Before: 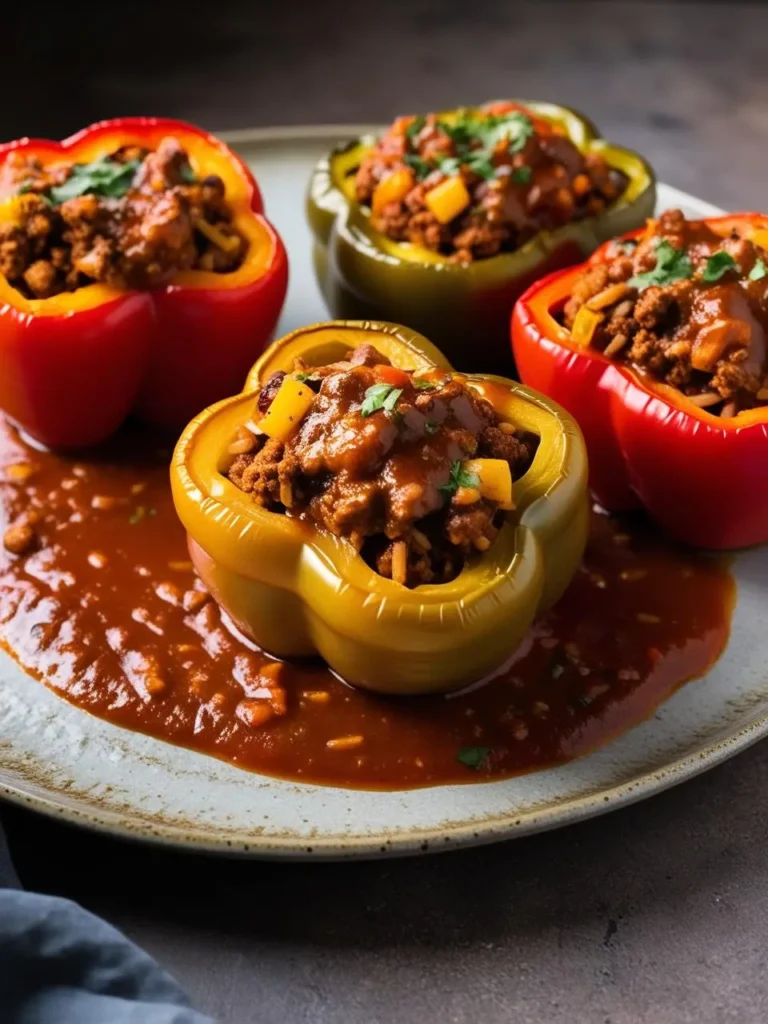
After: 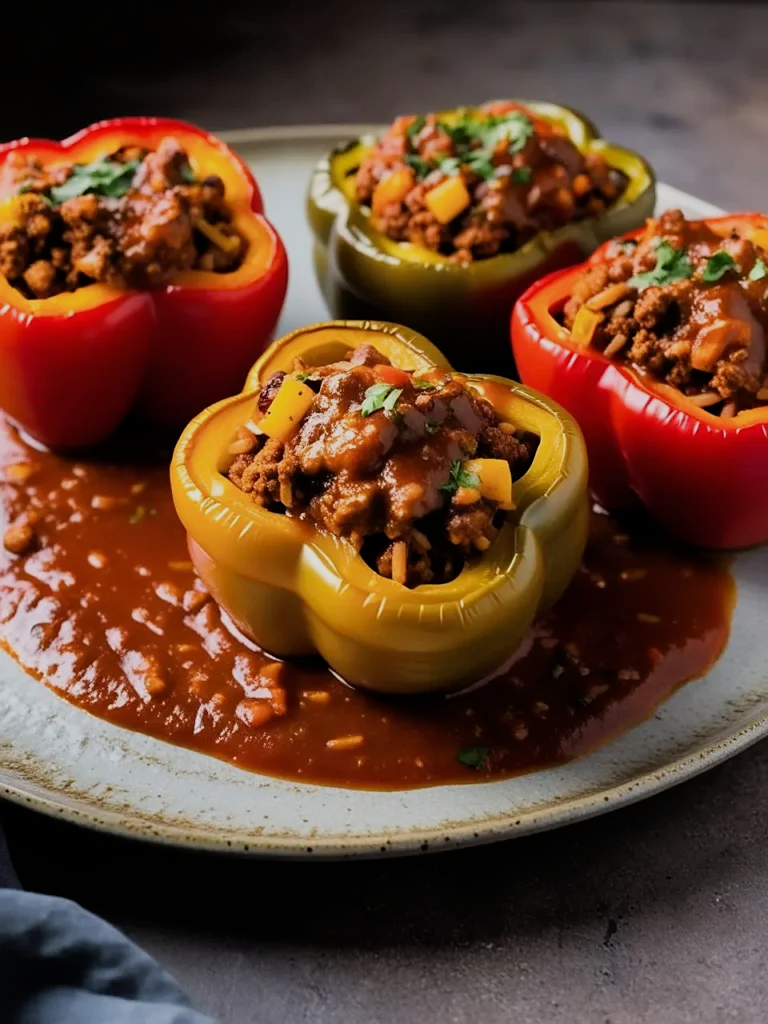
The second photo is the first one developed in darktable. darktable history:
filmic rgb: black relative exposure -8.02 EV, white relative exposure 3.85 EV, hardness 4.3
sharpen: radius 1.491, amount 0.397, threshold 1.494
